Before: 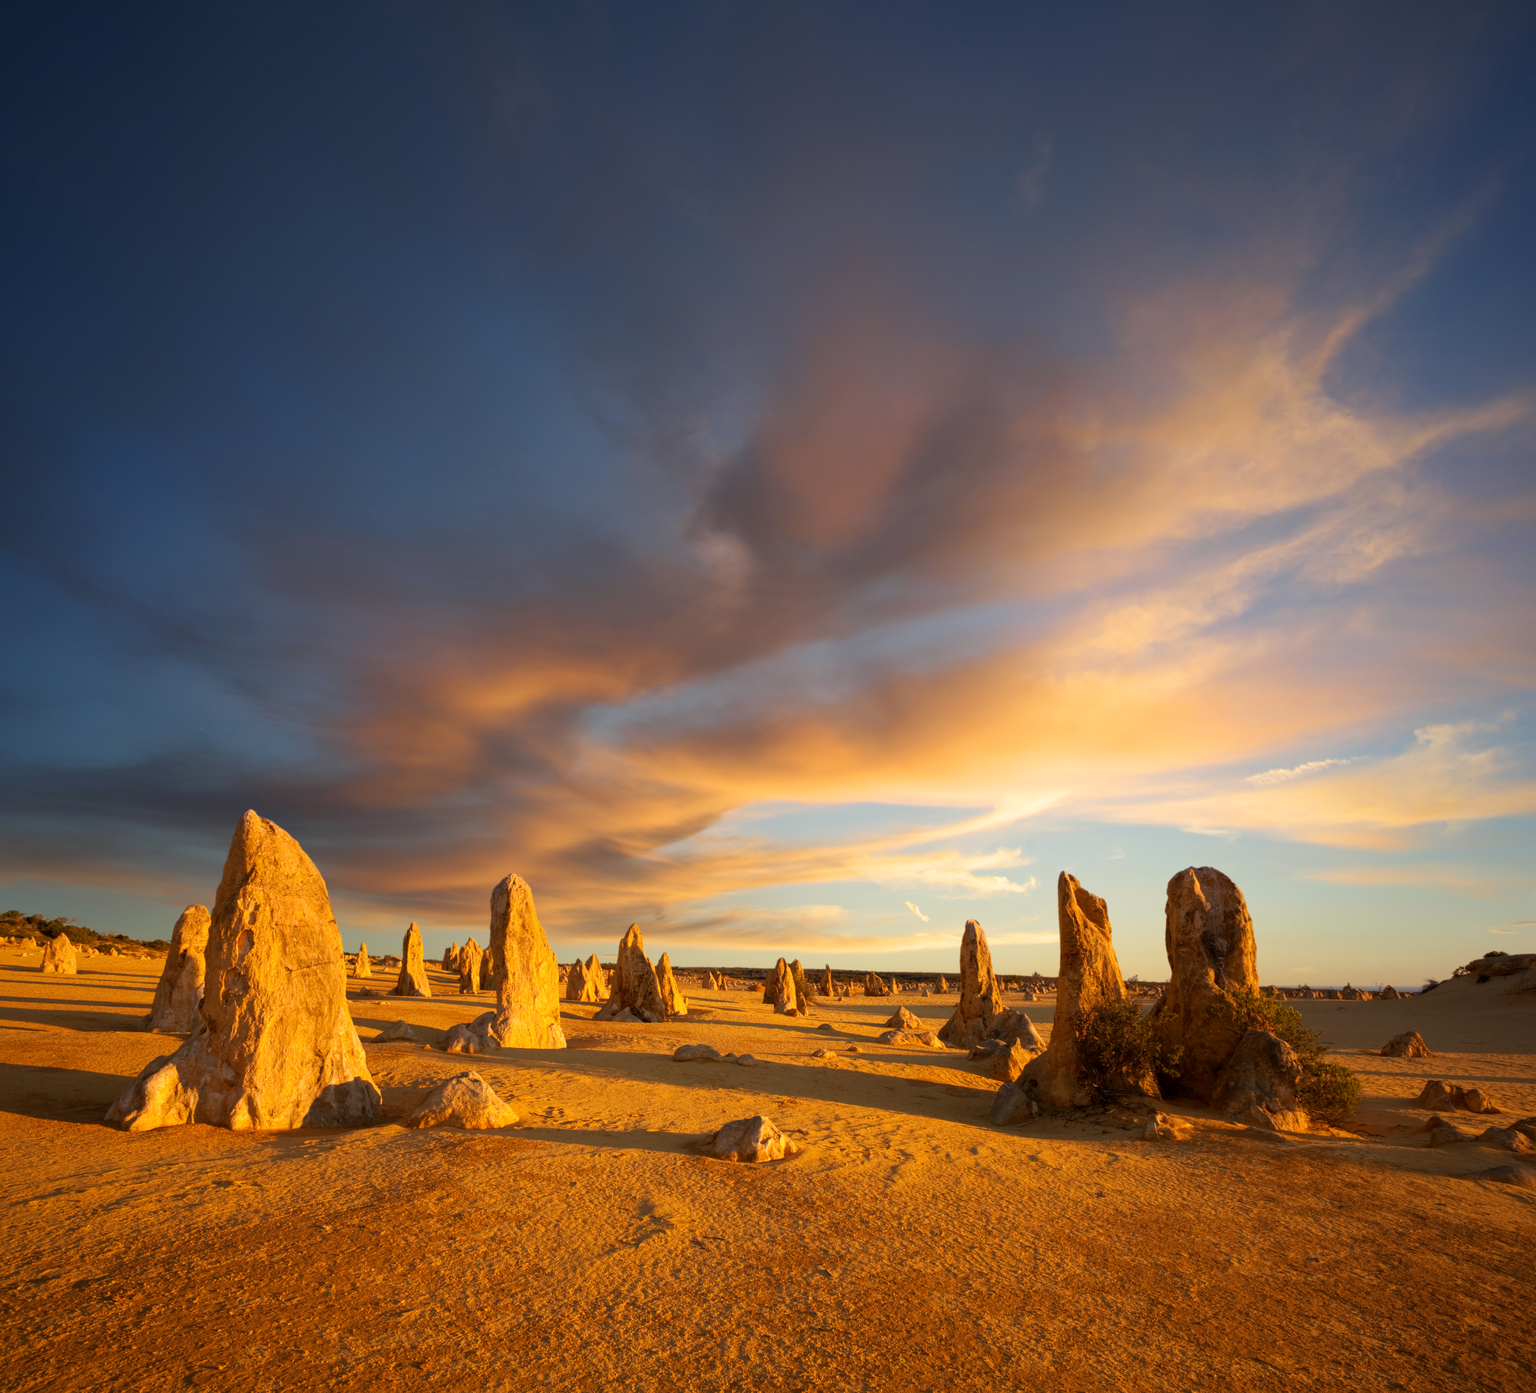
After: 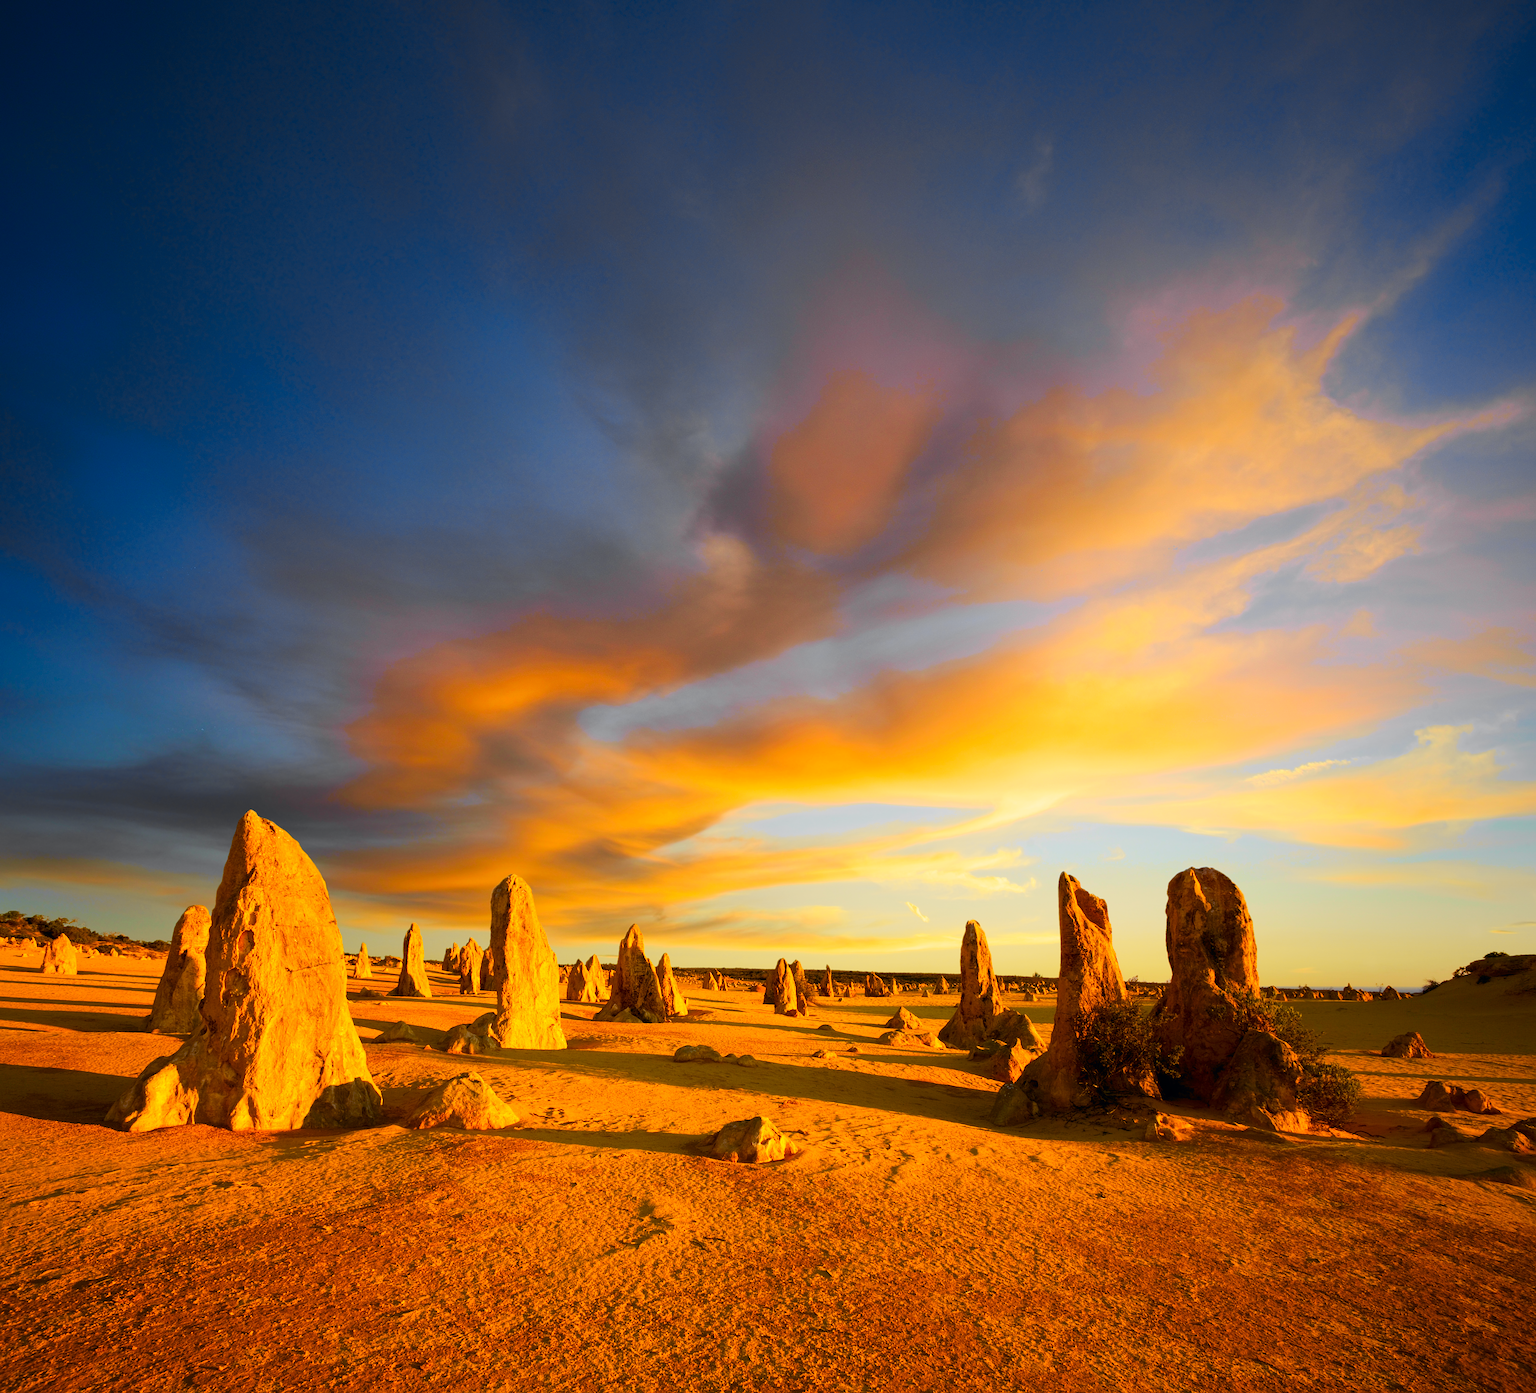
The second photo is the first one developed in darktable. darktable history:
tone curve: curves: ch0 [(0, 0) (0.071, 0.047) (0.266, 0.26) (0.483, 0.554) (0.753, 0.811) (1, 0.983)]; ch1 [(0, 0) (0.346, 0.307) (0.408, 0.387) (0.463, 0.465) (0.482, 0.493) (0.502, 0.5) (0.517, 0.502) (0.55, 0.548) (0.597, 0.61) (0.651, 0.698) (1, 1)]; ch2 [(0, 0) (0.346, 0.34) (0.434, 0.46) (0.485, 0.494) (0.5, 0.494) (0.517, 0.506) (0.526, 0.545) (0.583, 0.61) (0.625, 0.659) (1, 1)], color space Lab, independent channels, preserve colors none
color balance rgb: perceptual saturation grading › global saturation 20%, perceptual saturation grading › highlights -25%, perceptual saturation grading › shadows 25%, global vibrance 50%
sharpen: on, module defaults
